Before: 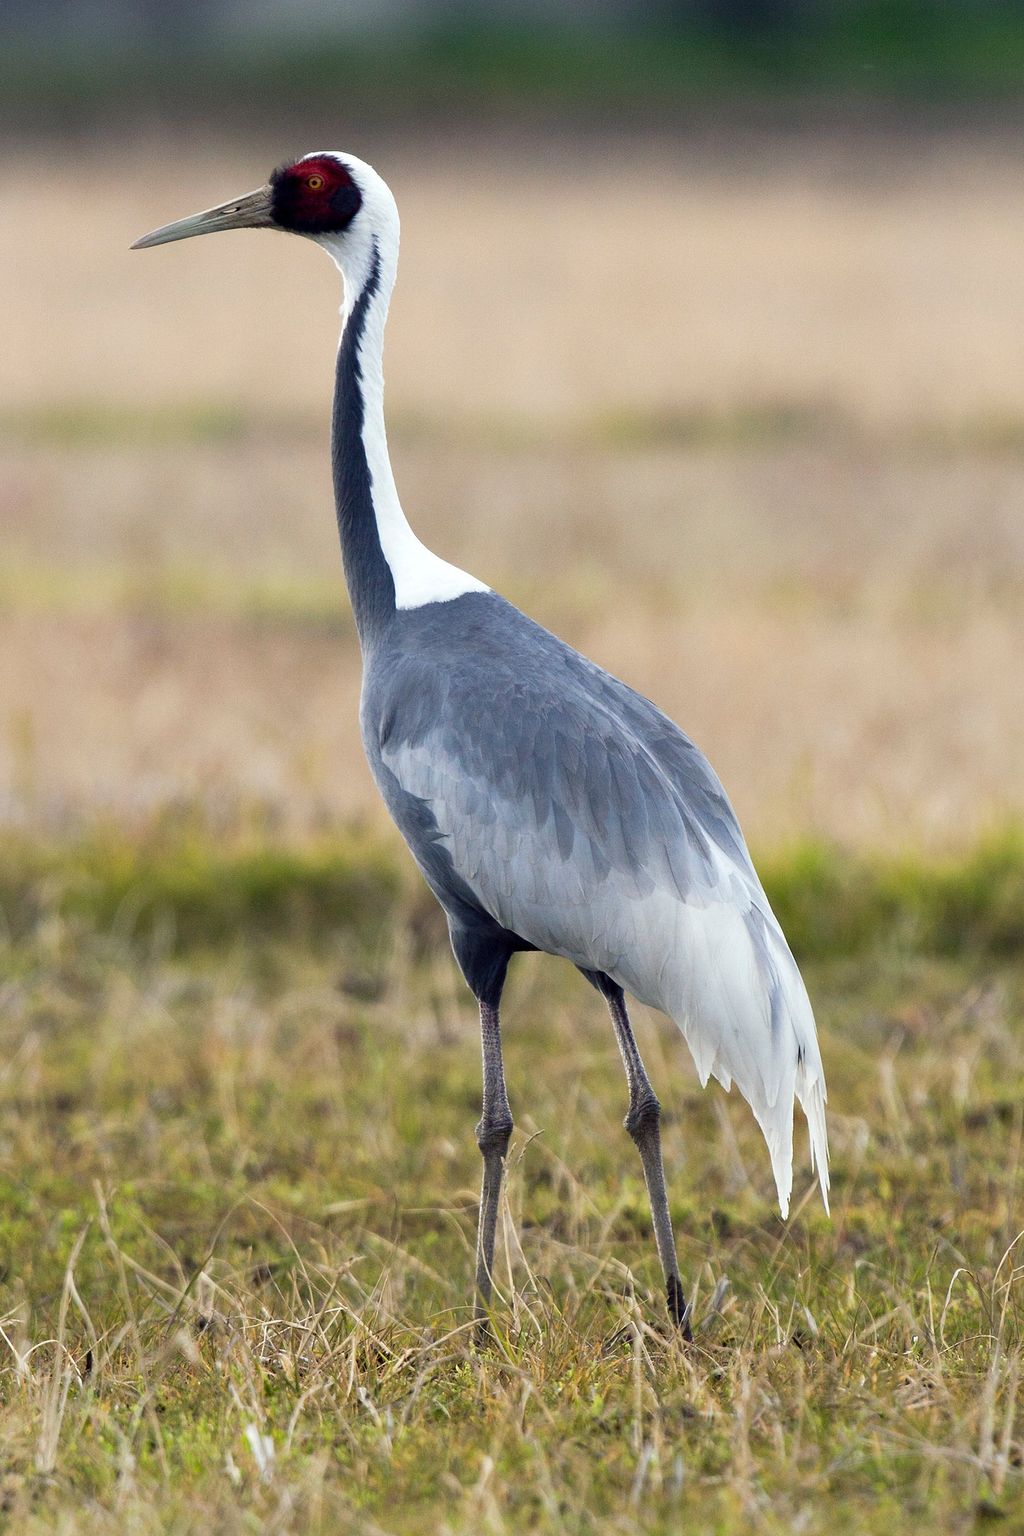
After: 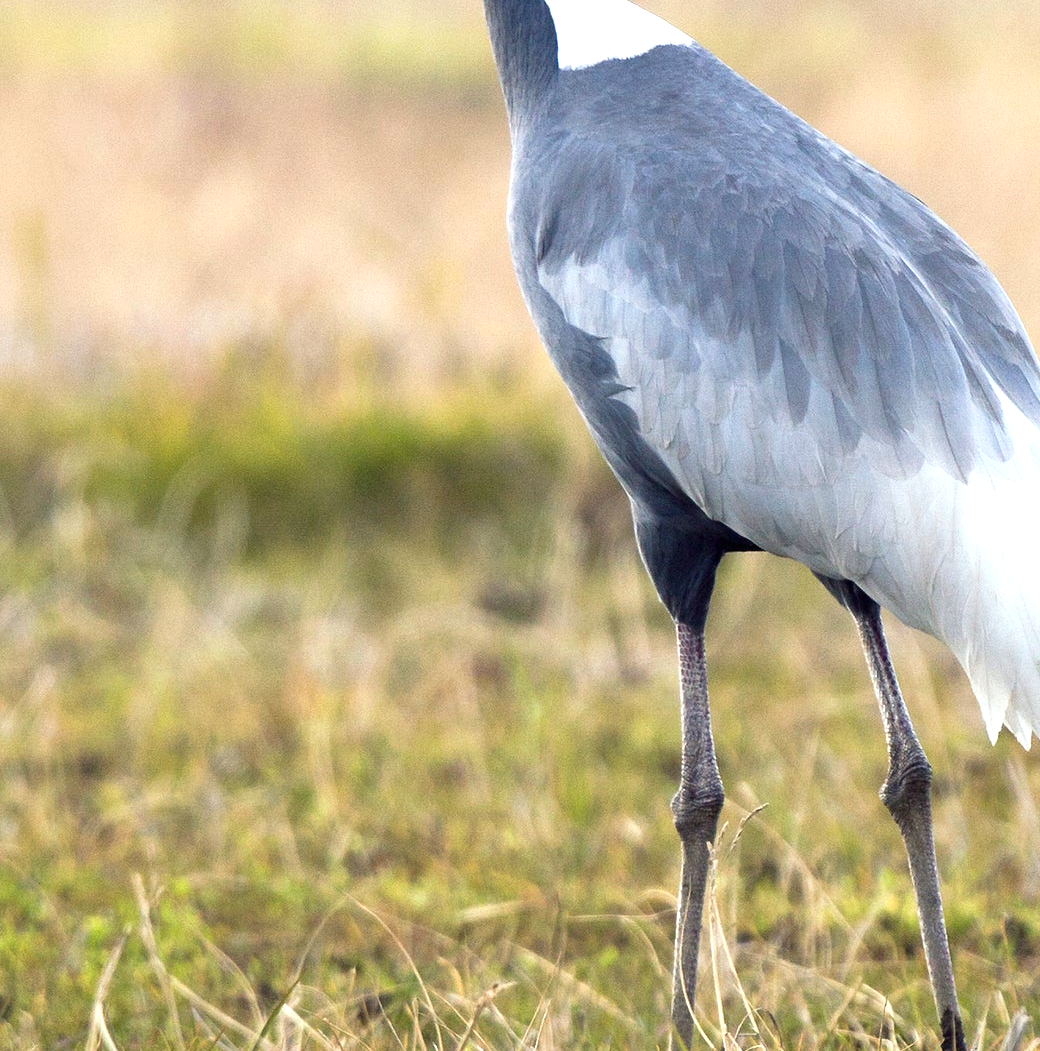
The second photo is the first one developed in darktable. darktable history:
exposure: black level correction 0, exposure 0.7 EV, compensate exposure bias true, compensate highlight preservation false
crop: top 36.498%, right 27.964%, bottom 14.995%
